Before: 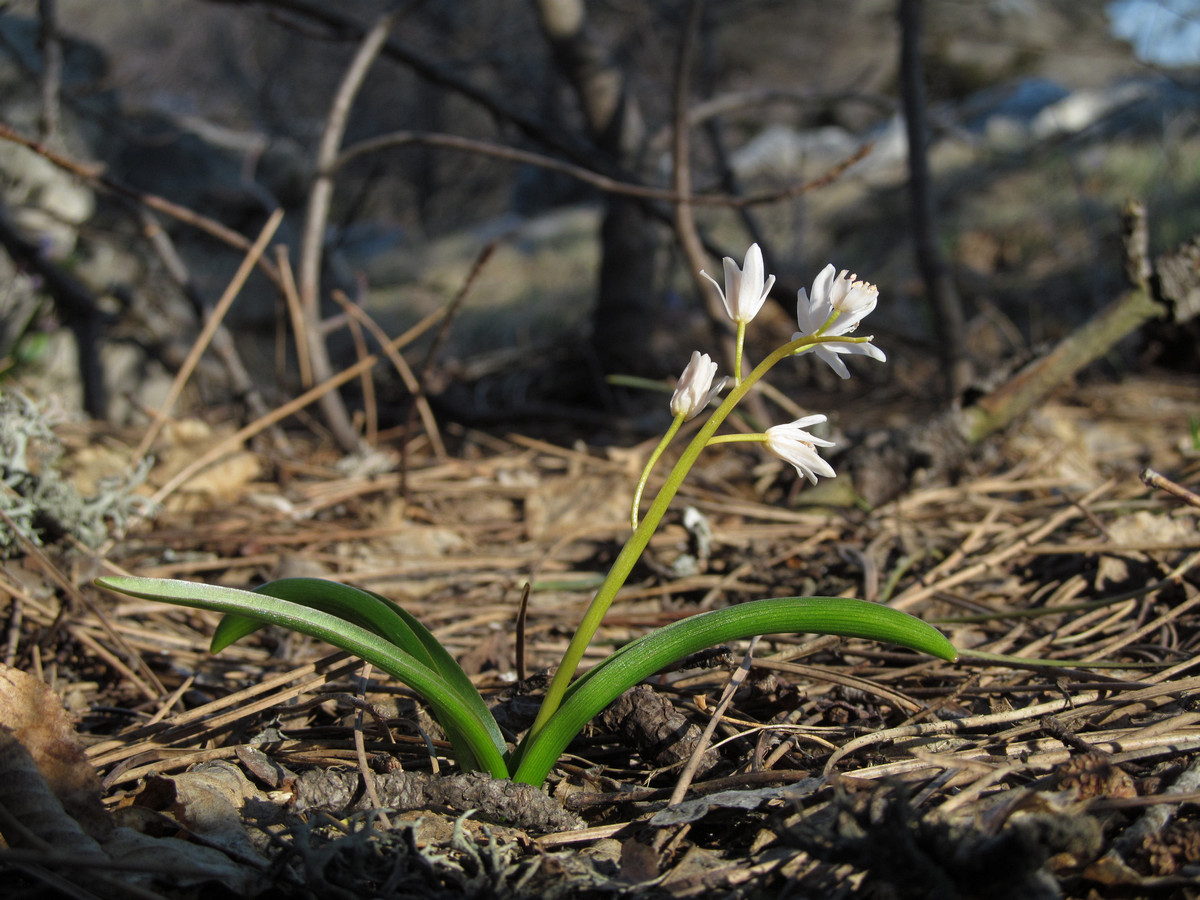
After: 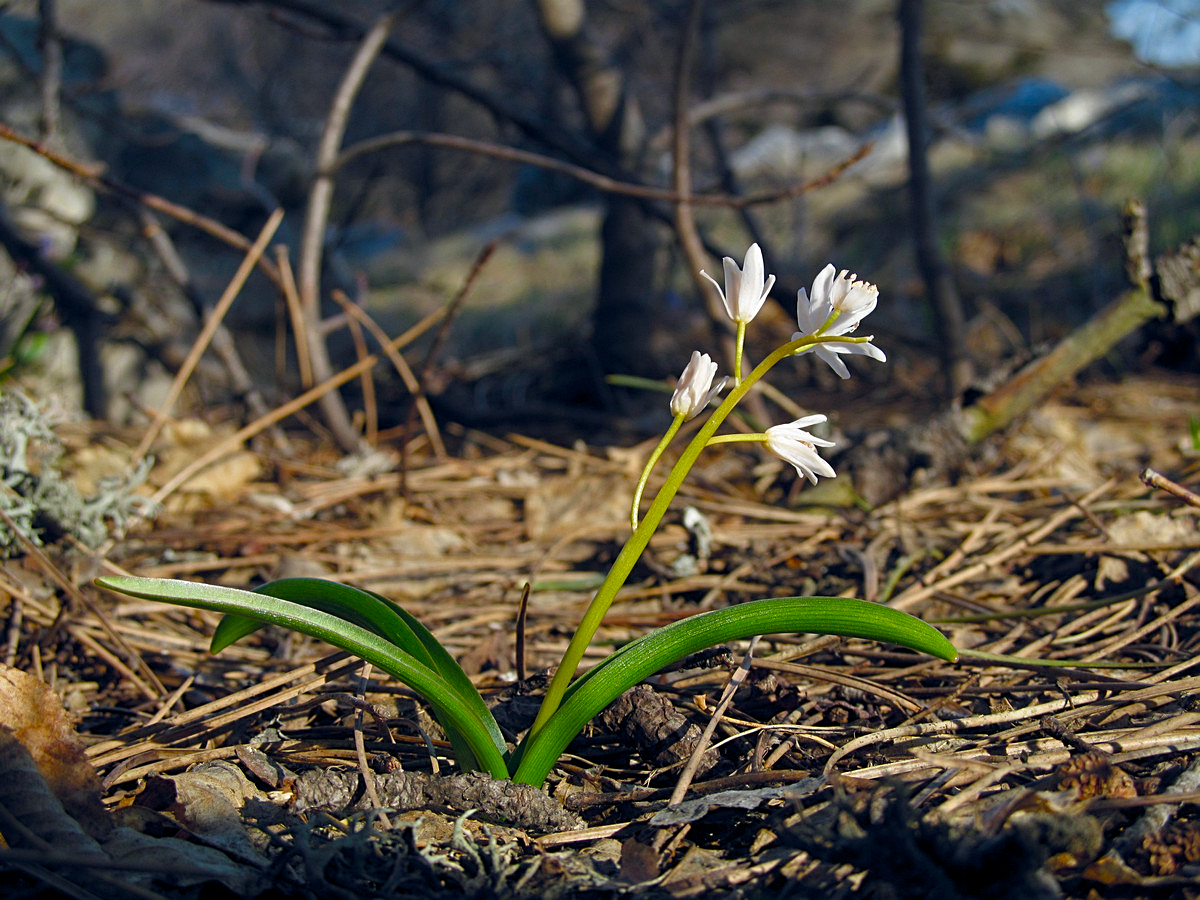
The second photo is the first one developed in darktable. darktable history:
sharpen: amount 0.49
color balance rgb: global offset › chroma 0.064%, global offset › hue 253.64°, perceptual saturation grading › global saturation 35.133%, perceptual saturation grading › highlights -25.046%, perceptual saturation grading › shadows 49.484%
